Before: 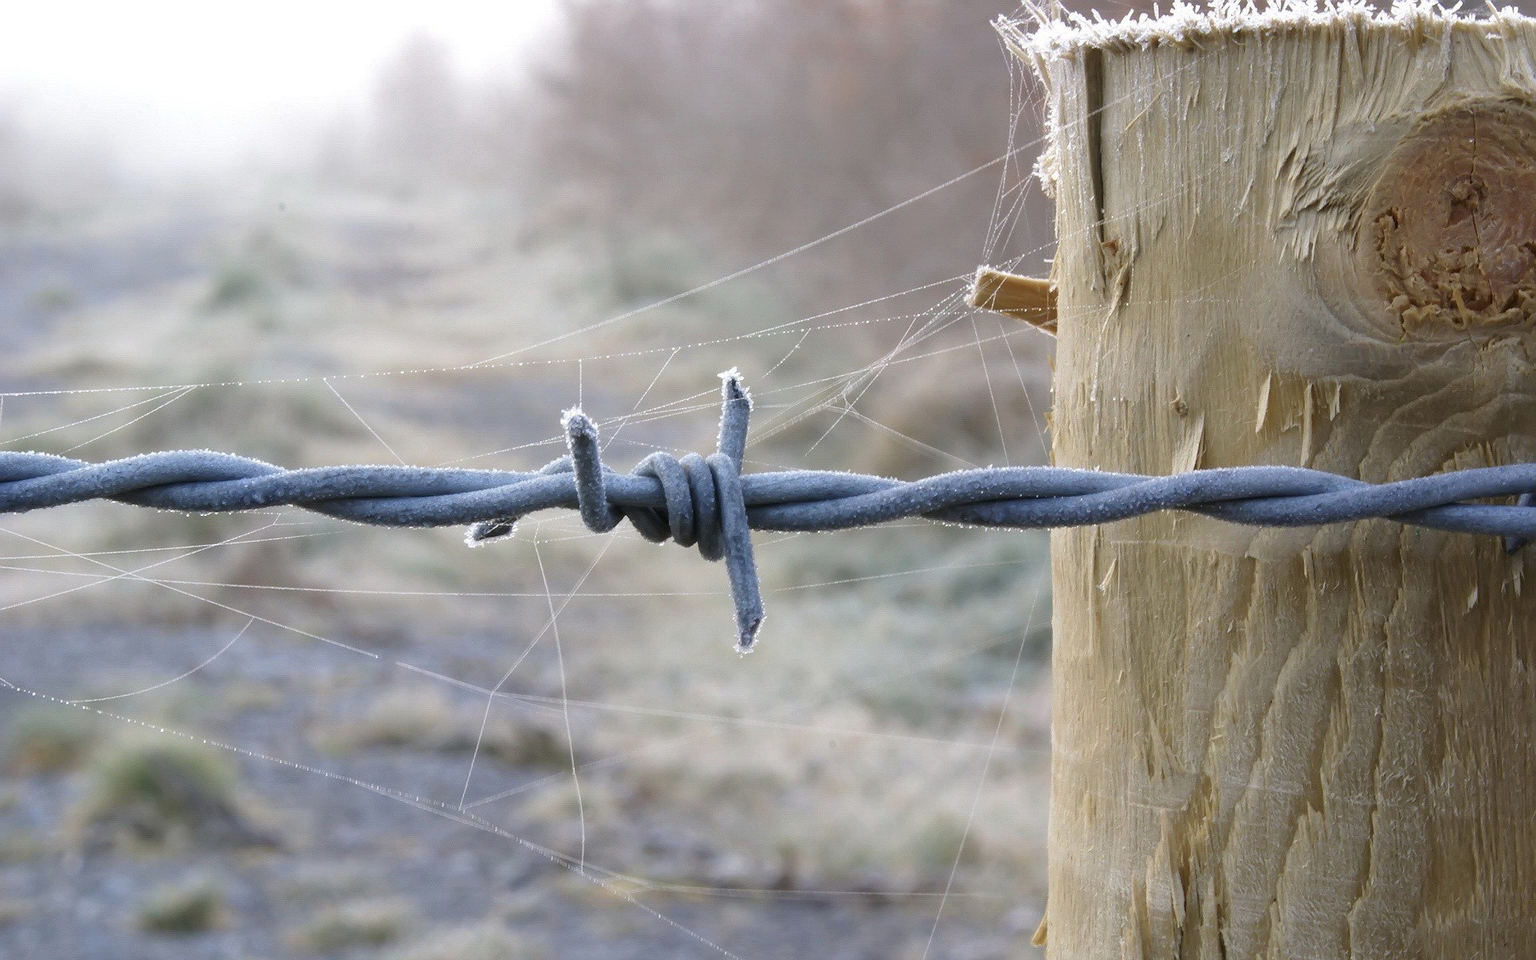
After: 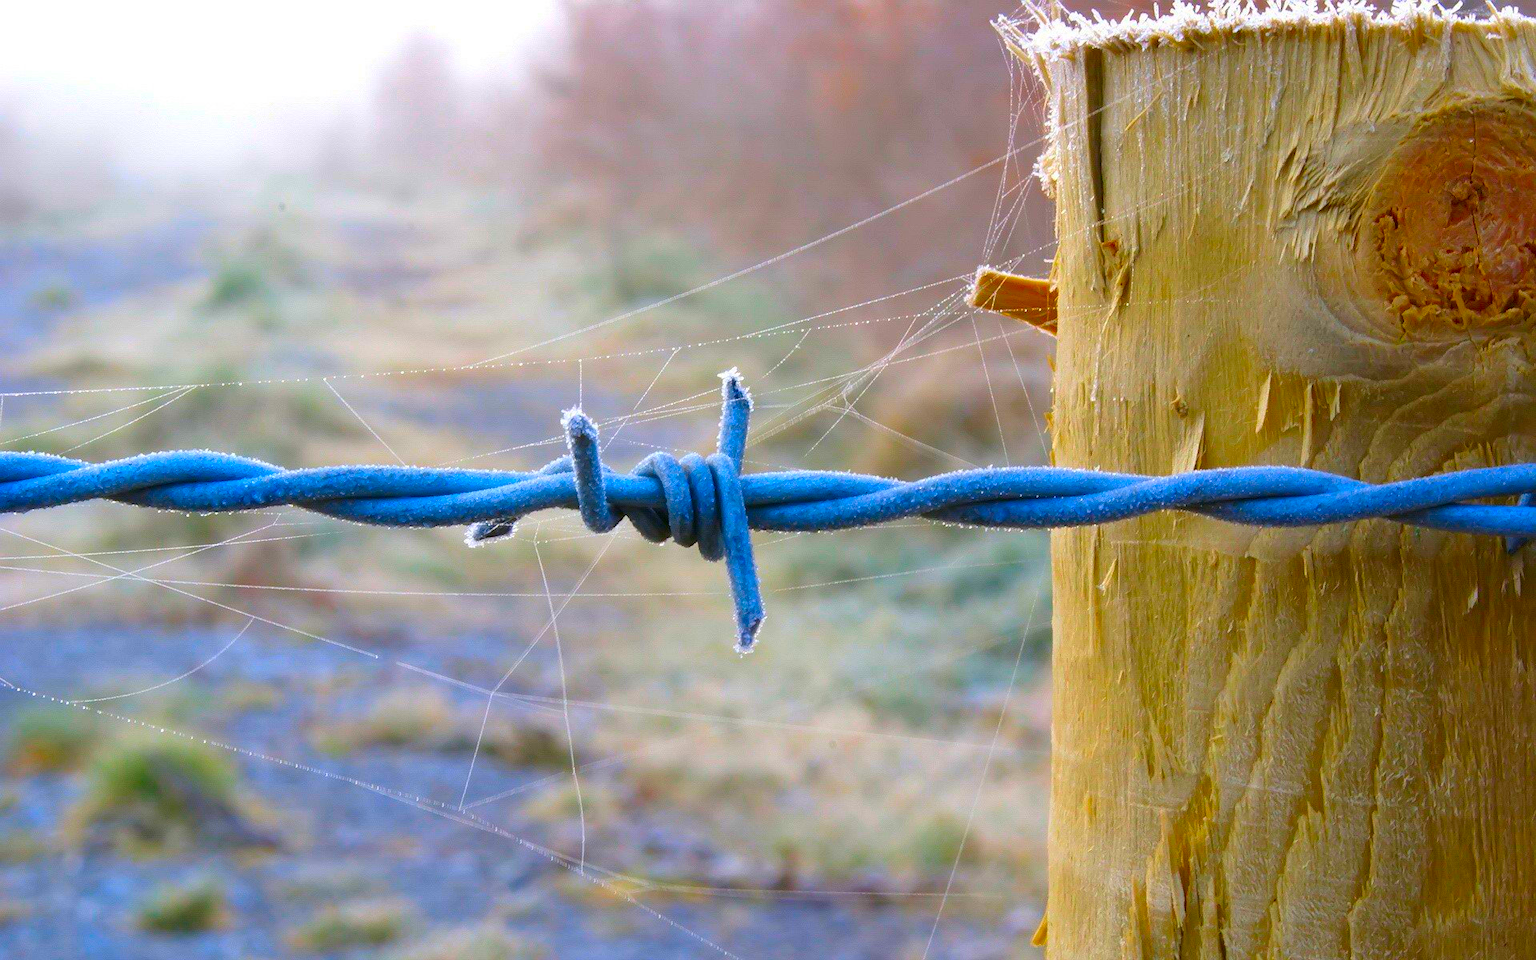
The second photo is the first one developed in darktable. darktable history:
color correction: highlights b* 0.055, saturation 2.96
